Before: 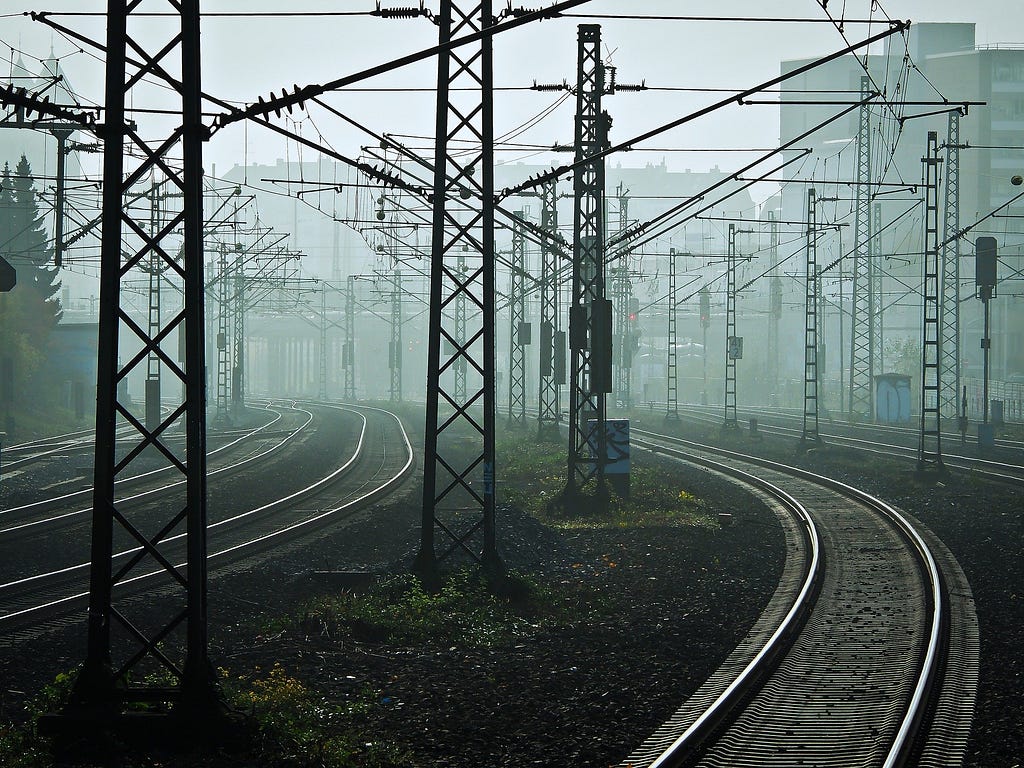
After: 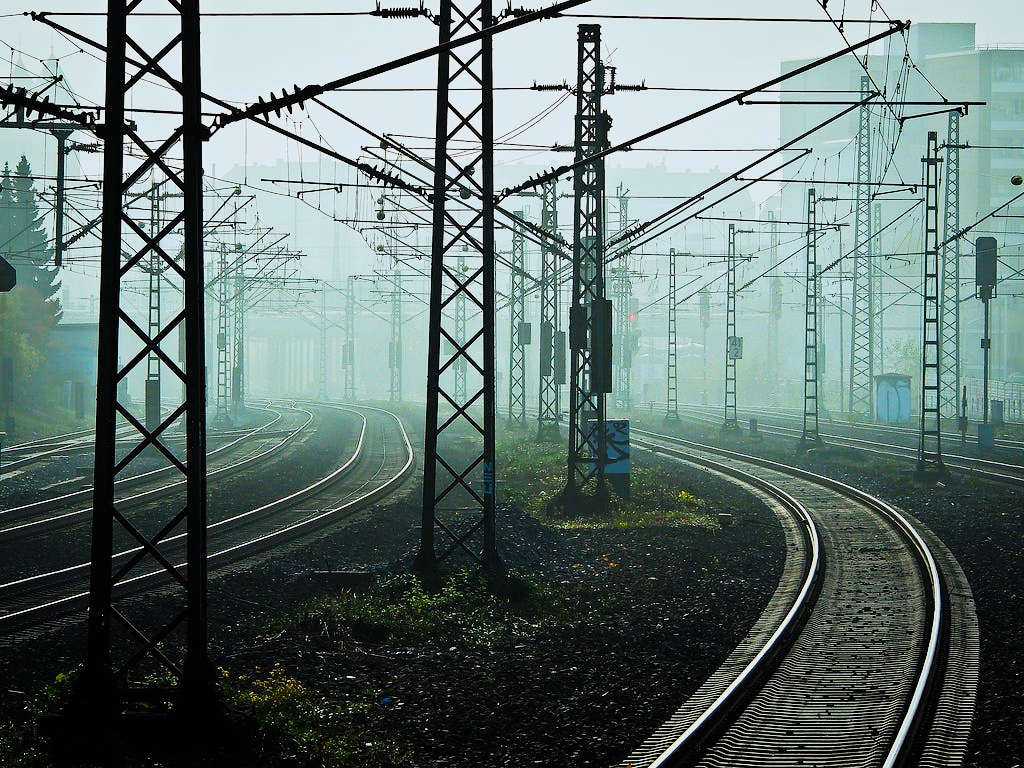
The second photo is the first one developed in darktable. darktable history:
color balance rgb: linear chroma grading › shadows 32%, linear chroma grading › global chroma -2%, linear chroma grading › mid-tones 4%, perceptual saturation grading › global saturation -2%, perceptual saturation grading › highlights -8%, perceptual saturation grading › mid-tones 8%, perceptual saturation grading › shadows 4%, perceptual brilliance grading › highlights 8%, perceptual brilliance grading › mid-tones 4%, perceptual brilliance grading › shadows 2%, global vibrance 16%, saturation formula JzAzBz (2021)
filmic rgb: black relative exposure -7.65 EV, white relative exposure 4.56 EV, hardness 3.61, color science v6 (2022)
contrast brightness saturation: contrast 0.2, brightness 0.16, saturation 0.22
